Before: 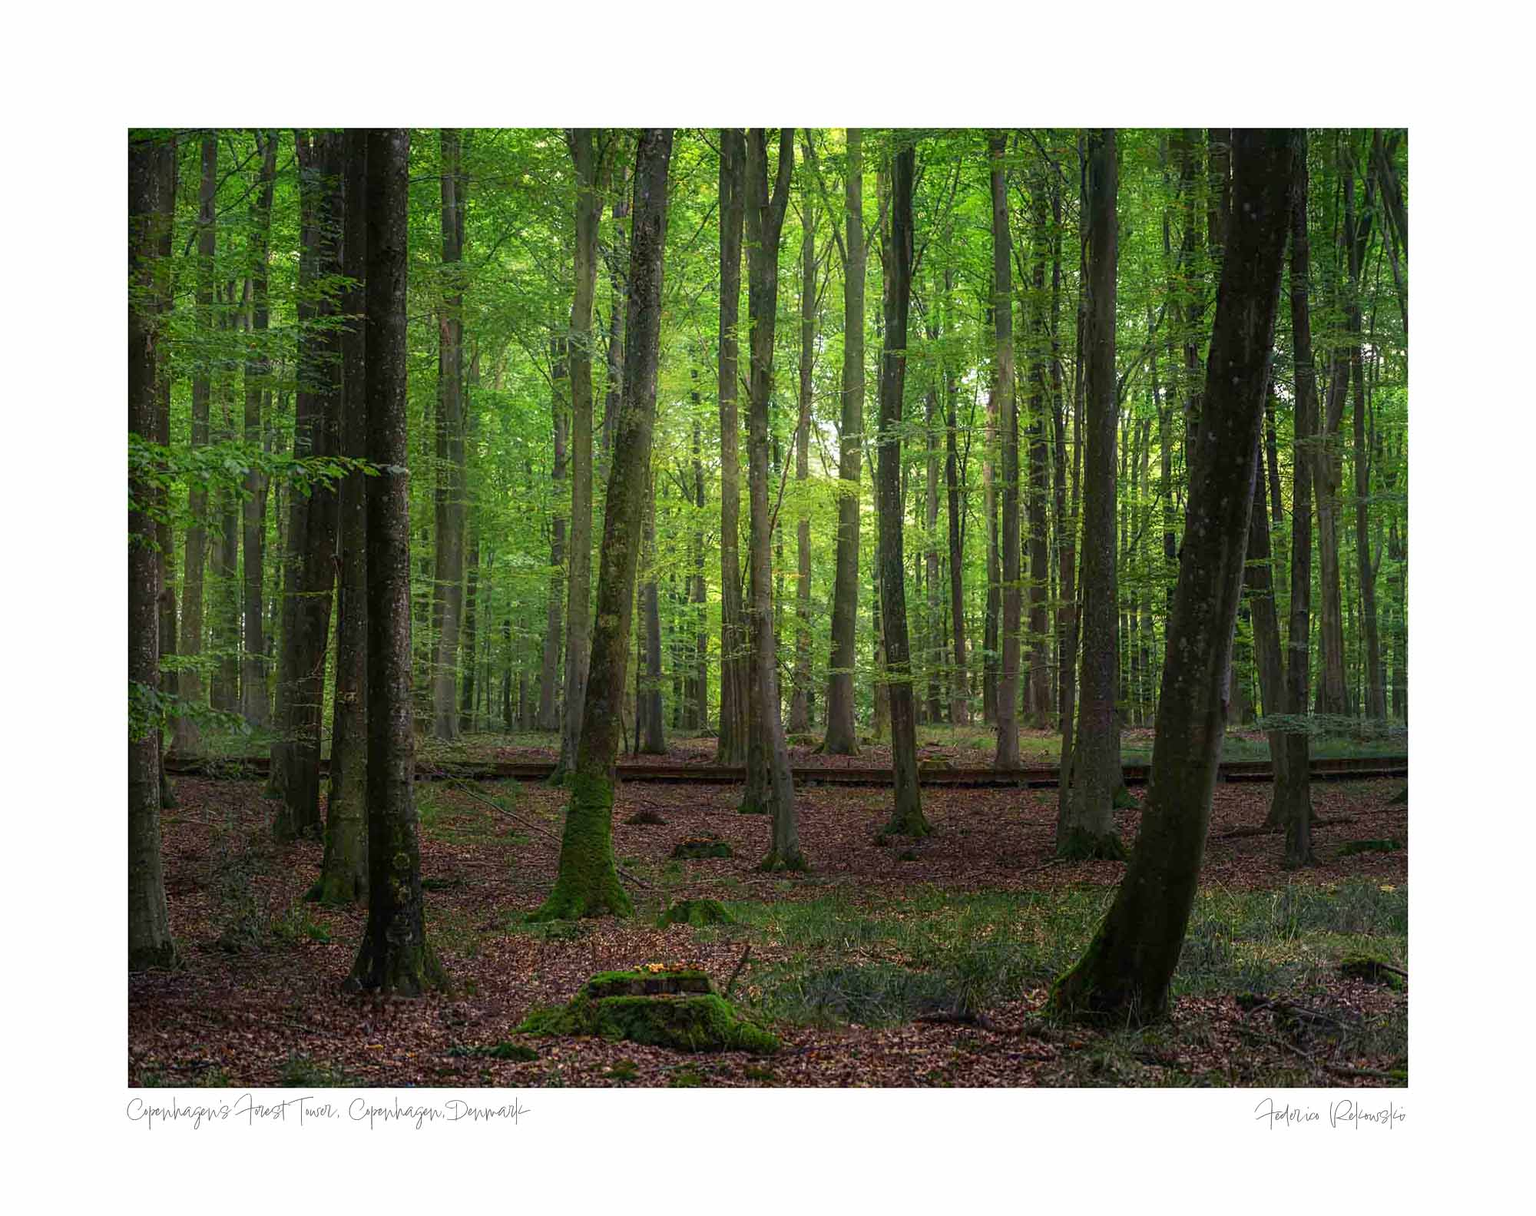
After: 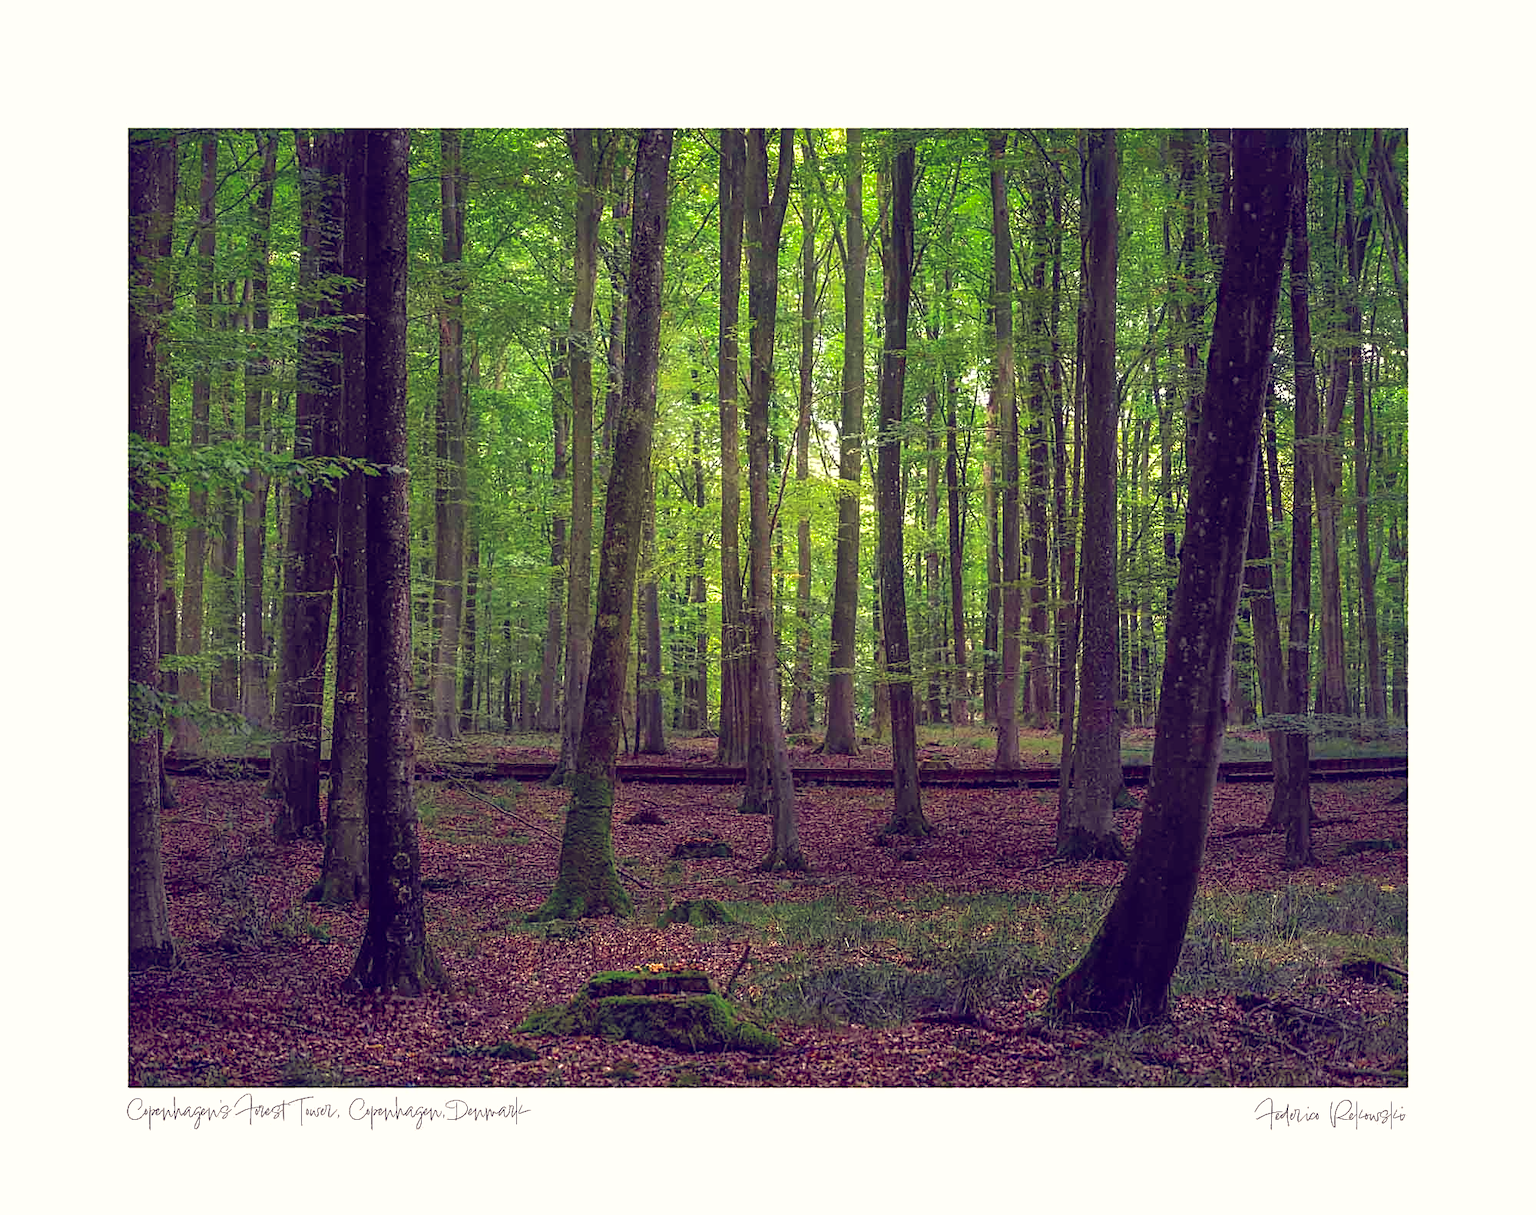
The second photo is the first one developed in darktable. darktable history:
sharpen: on, module defaults
color balance: lift [1.001, 0.997, 0.99, 1.01], gamma [1.007, 1, 0.975, 1.025], gain [1, 1.065, 1.052, 0.935], contrast 13.25%
shadows and highlights: on, module defaults
